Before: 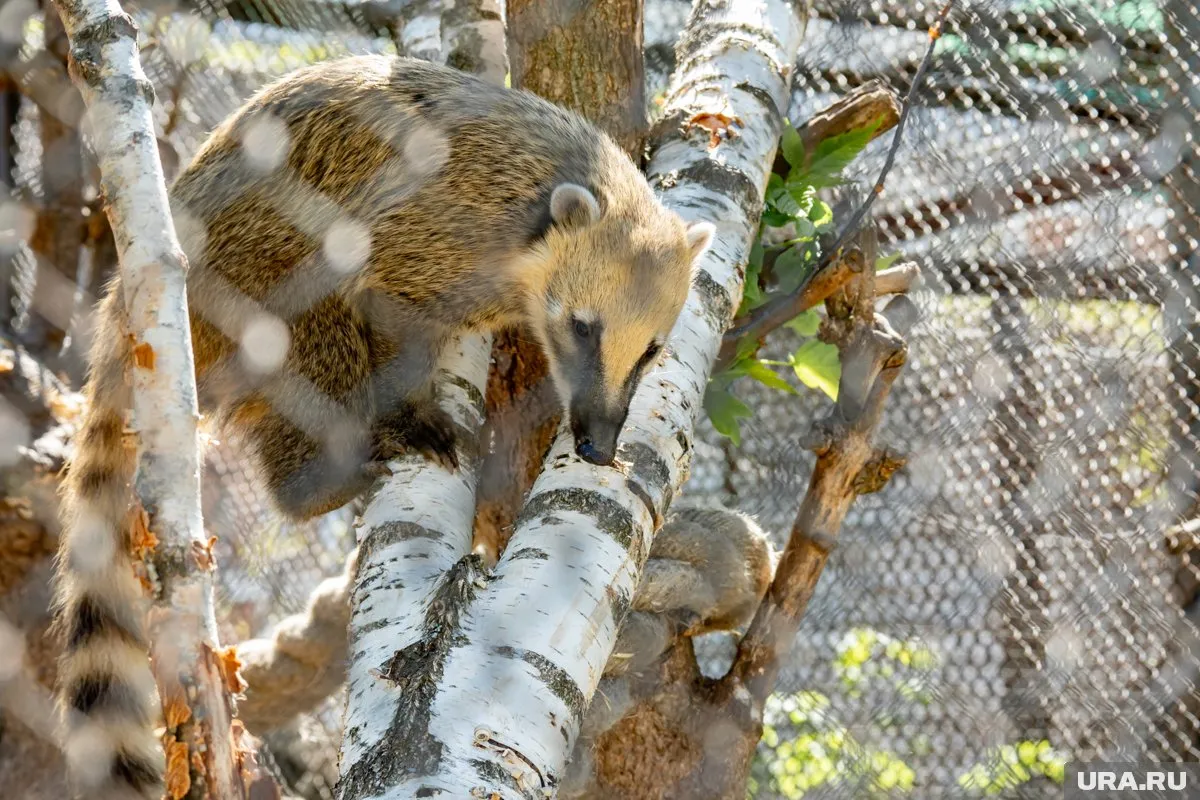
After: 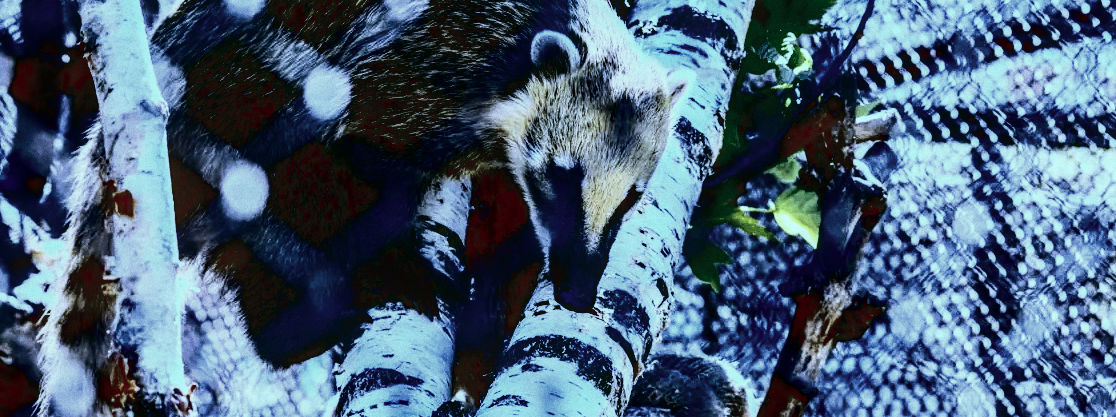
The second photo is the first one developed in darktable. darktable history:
crop: left 1.744%, top 19.225%, right 5.069%, bottom 28.357%
velvia: on, module defaults
white balance: red 0.766, blue 1.537
contrast brightness saturation: contrast 0.77, brightness -1, saturation 1
grain: coarseness 0.09 ISO
local contrast: detail 130%
color zones: curves: ch0 [(0, 0.6) (0.129, 0.508) (0.193, 0.483) (0.429, 0.5) (0.571, 0.5) (0.714, 0.5) (0.857, 0.5) (1, 0.6)]; ch1 [(0, 0.481) (0.112, 0.245) (0.213, 0.223) (0.429, 0.233) (0.571, 0.231) (0.683, 0.242) (0.857, 0.296) (1, 0.481)]
